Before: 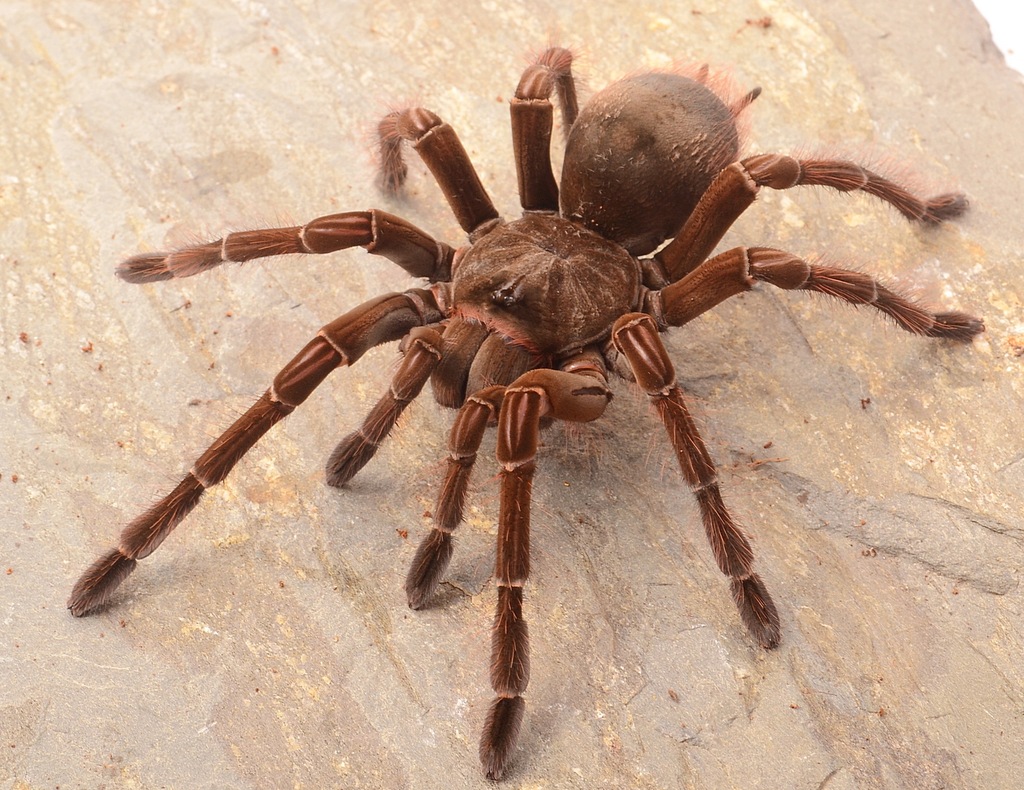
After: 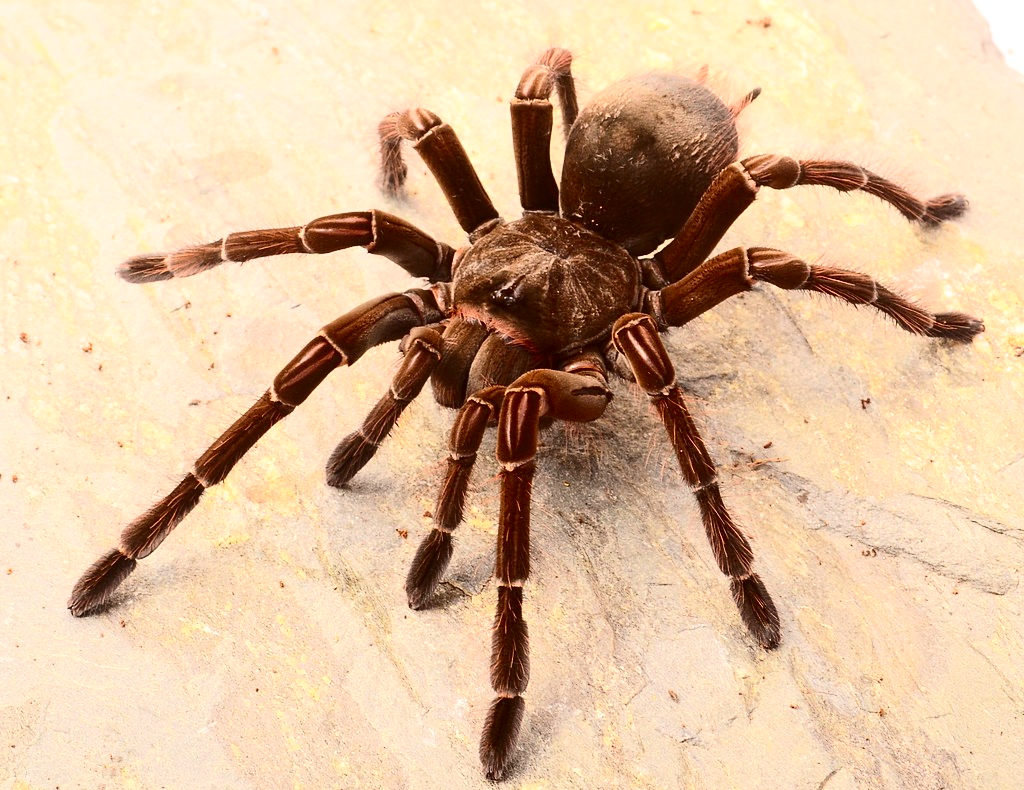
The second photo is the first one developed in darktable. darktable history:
color zones: curves: ch2 [(0, 0.5) (0.143, 0.517) (0.286, 0.571) (0.429, 0.522) (0.571, 0.5) (0.714, 0.5) (0.857, 0.5) (1, 0.5)]
contrast brightness saturation: contrast 0.404, brightness 0.054, saturation 0.256
